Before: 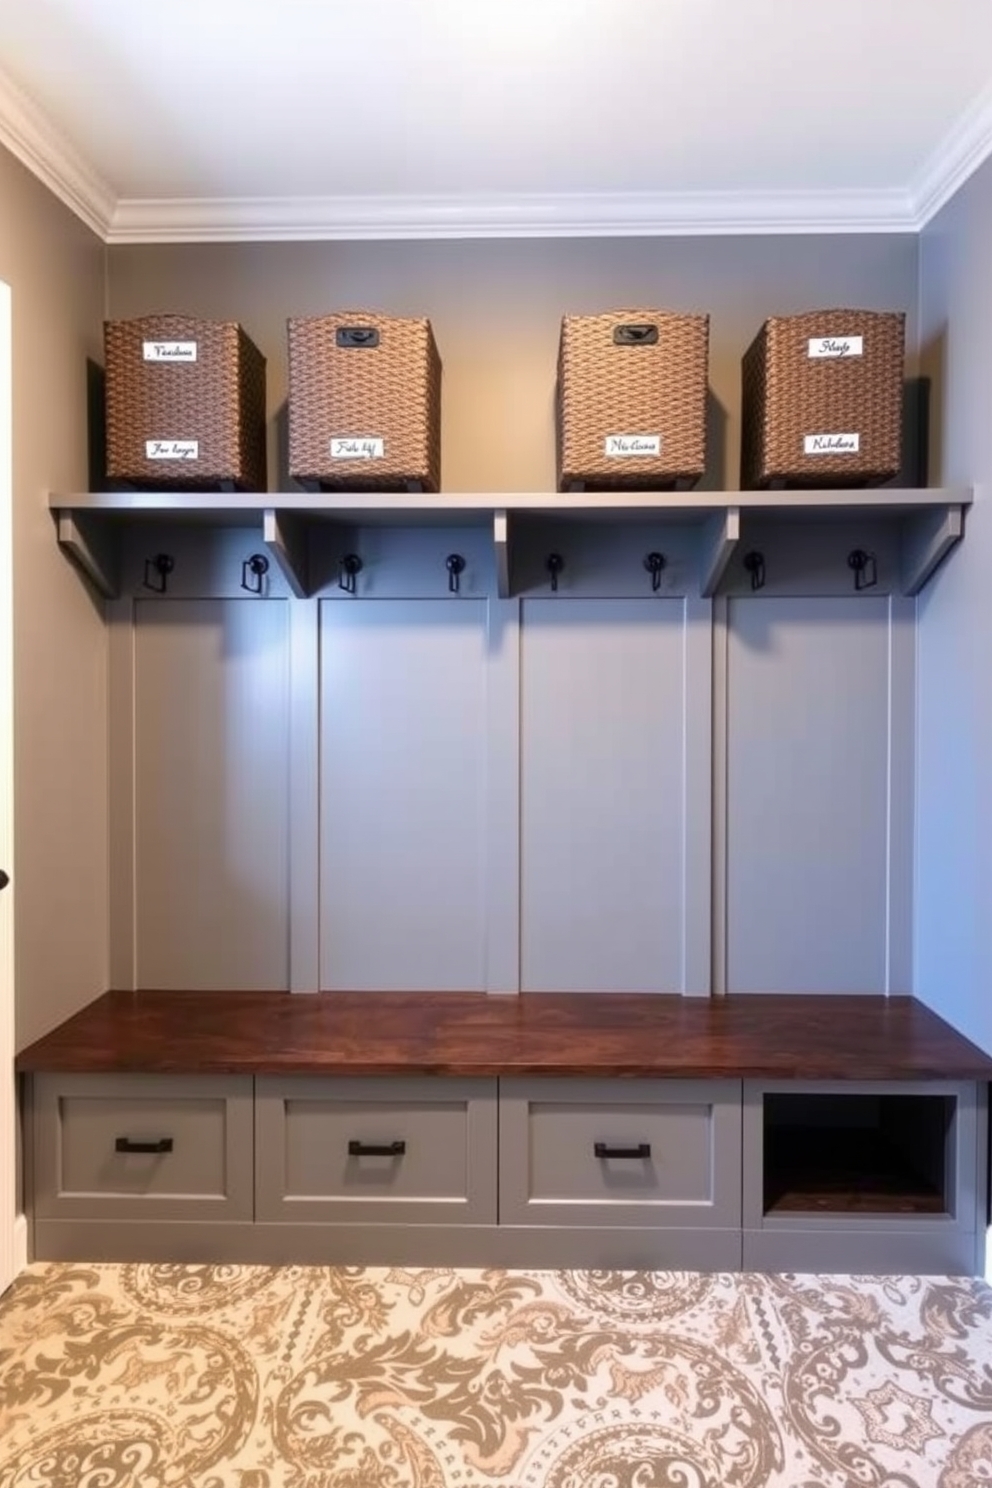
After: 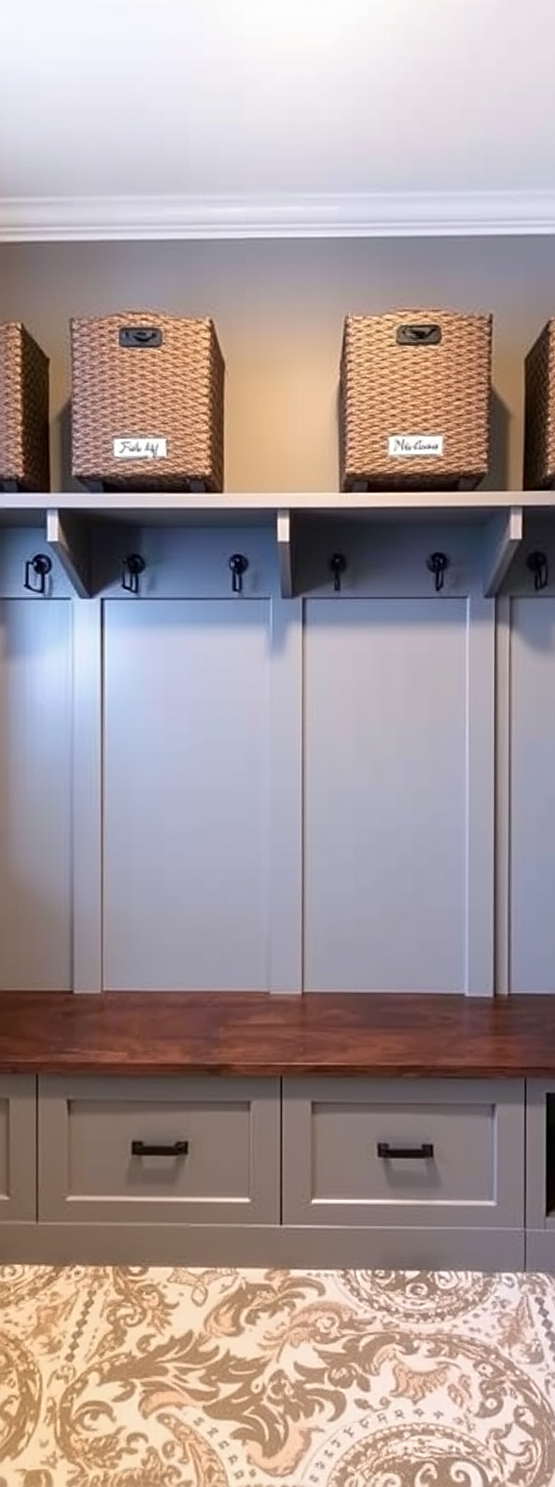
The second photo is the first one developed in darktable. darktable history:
crop: left 21.891%, right 22.088%, bottom 0.013%
sharpen: on, module defaults
